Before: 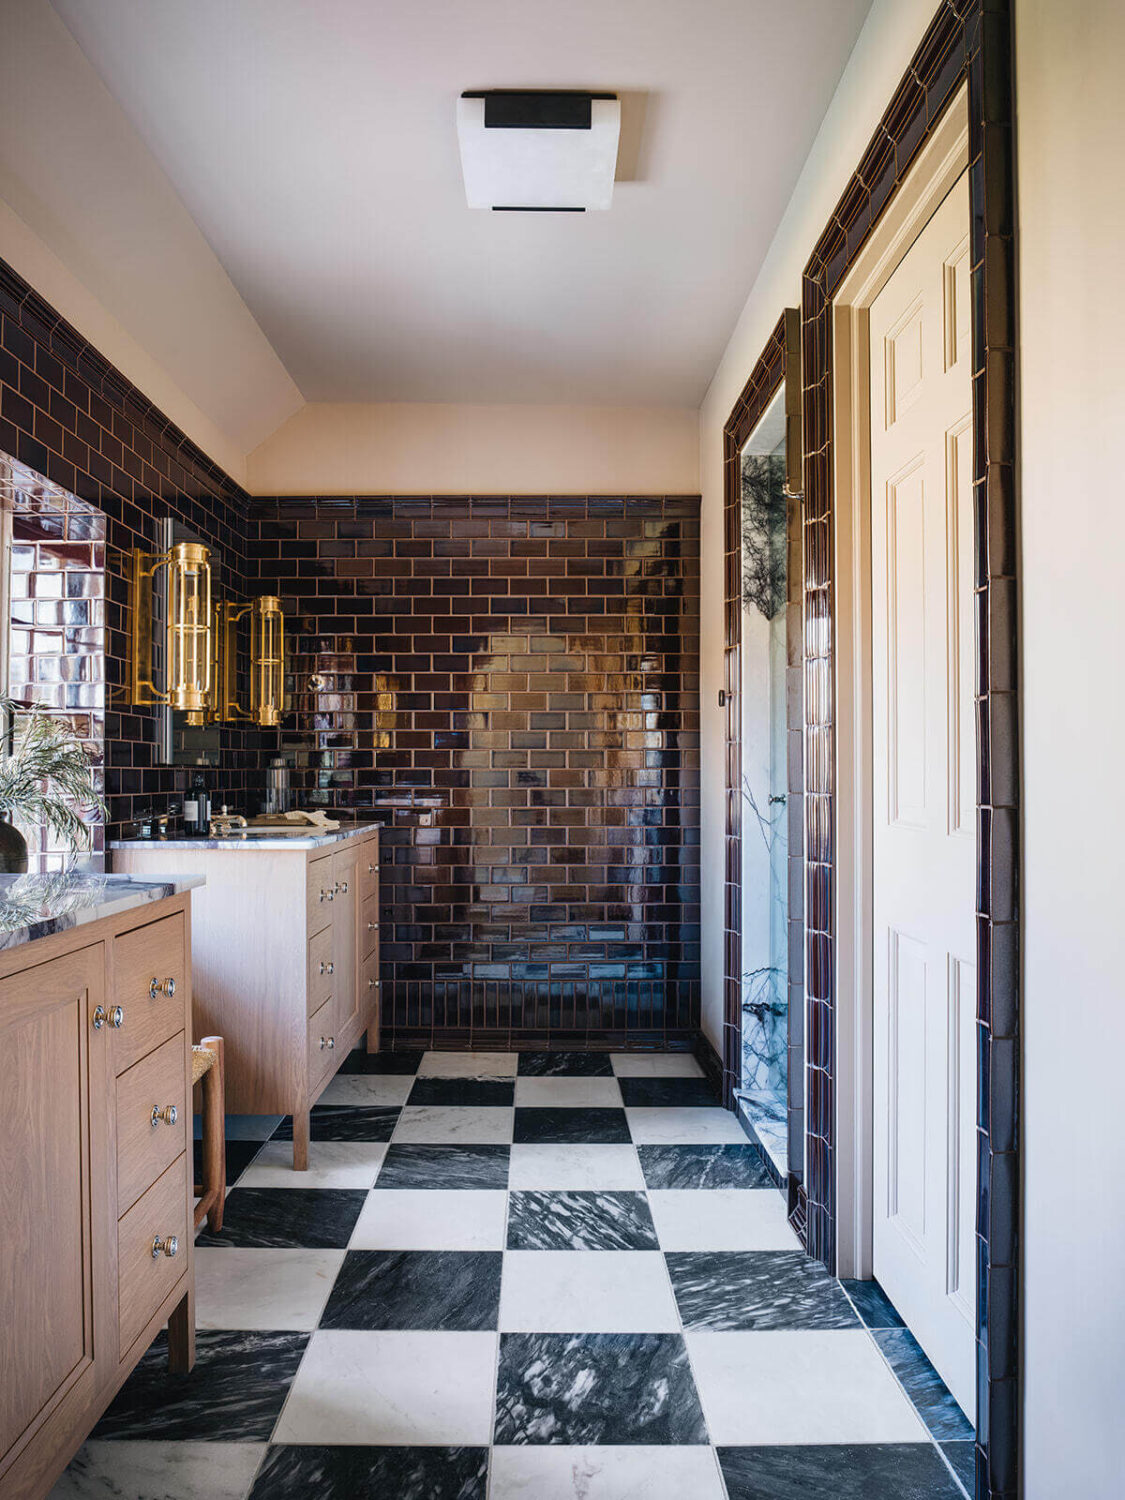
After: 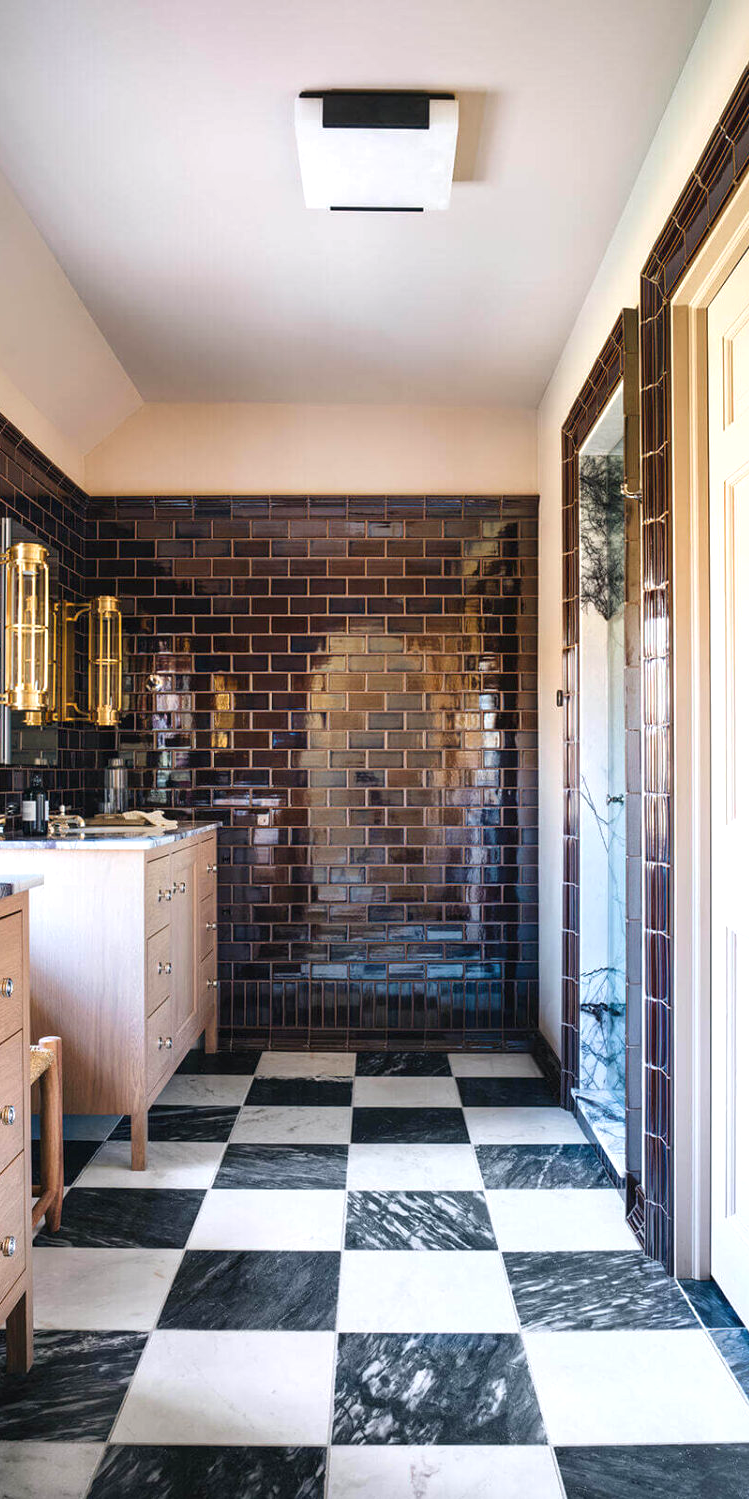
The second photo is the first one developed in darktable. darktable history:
crop and rotate: left 14.436%, right 18.898%
exposure: exposure 0.493 EV, compensate highlight preservation false
